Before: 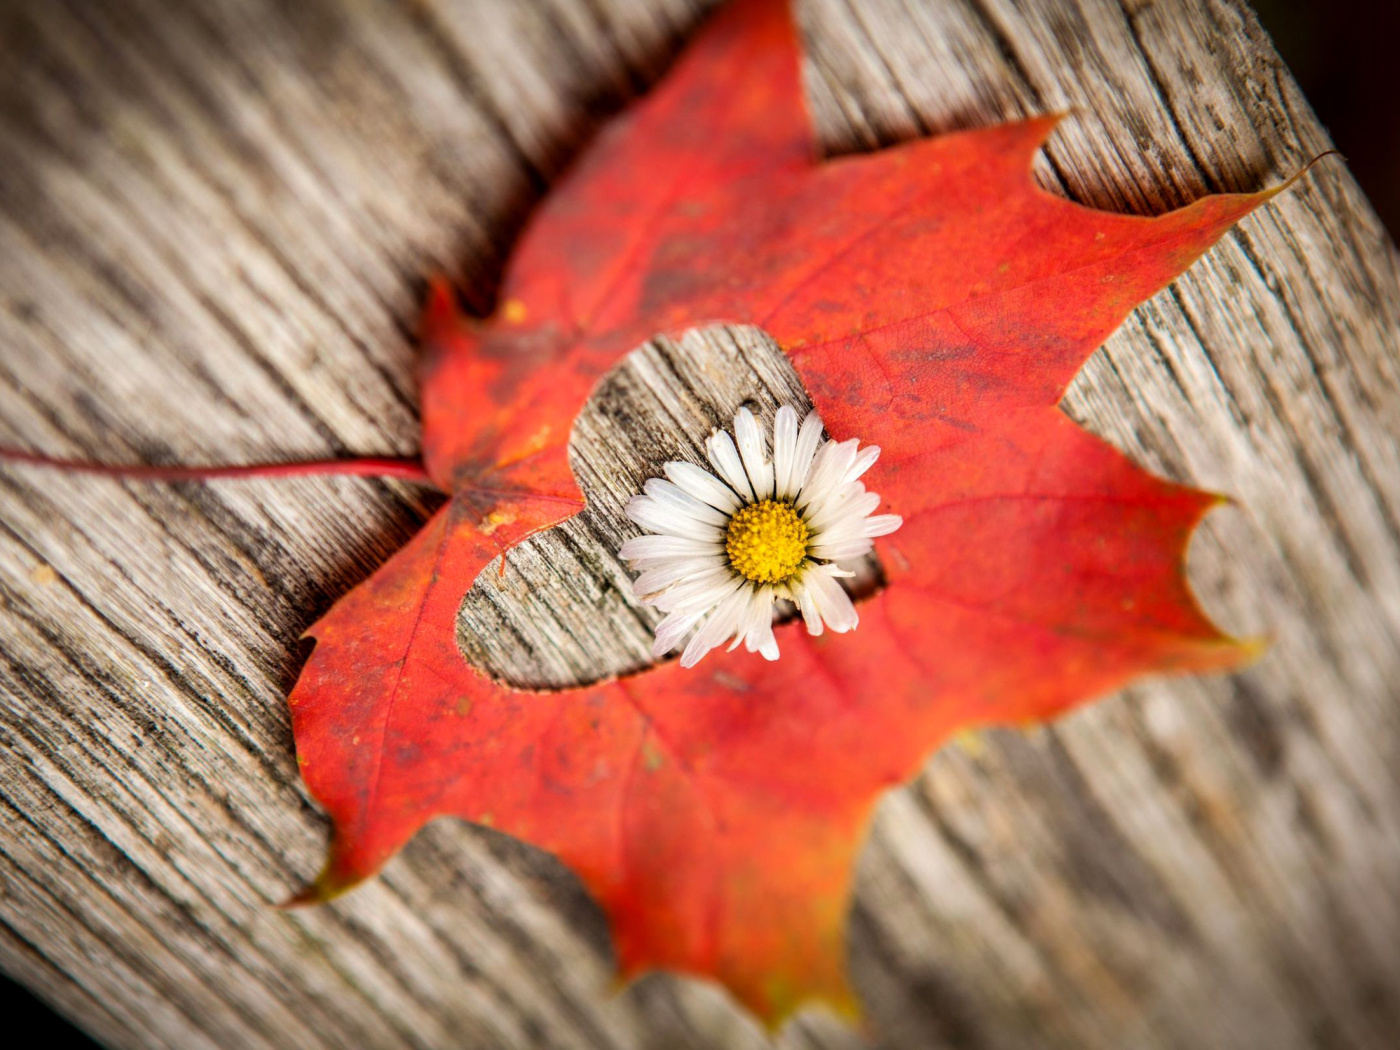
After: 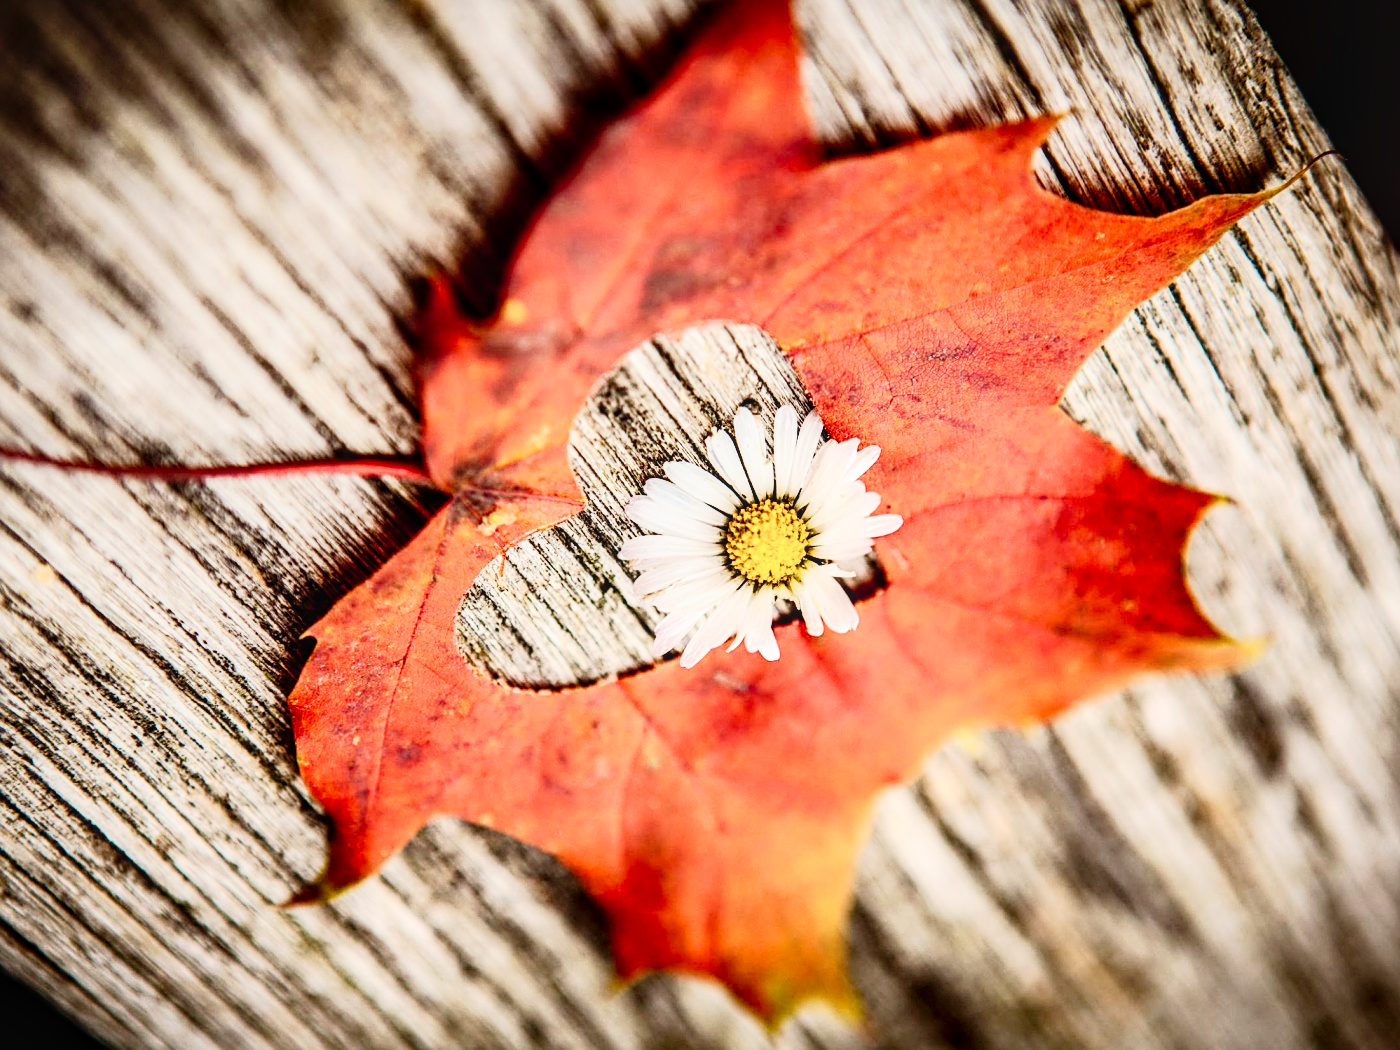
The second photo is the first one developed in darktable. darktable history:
contrast brightness saturation: contrast 0.373, brightness 0.101
tone curve: curves: ch0 [(0.017, 0) (0.122, 0.046) (0.295, 0.297) (0.449, 0.505) (0.559, 0.629) (0.729, 0.796) (0.879, 0.898) (1, 0.97)]; ch1 [(0, 0) (0.393, 0.4) (0.447, 0.447) (0.485, 0.497) (0.522, 0.503) (0.539, 0.52) (0.606, 0.6) (0.696, 0.679) (1, 1)]; ch2 [(0, 0) (0.369, 0.388) (0.449, 0.431) (0.499, 0.501) (0.516, 0.536) (0.604, 0.599) (0.741, 0.763) (1, 1)], preserve colors none
sharpen: on, module defaults
local contrast: on, module defaults
